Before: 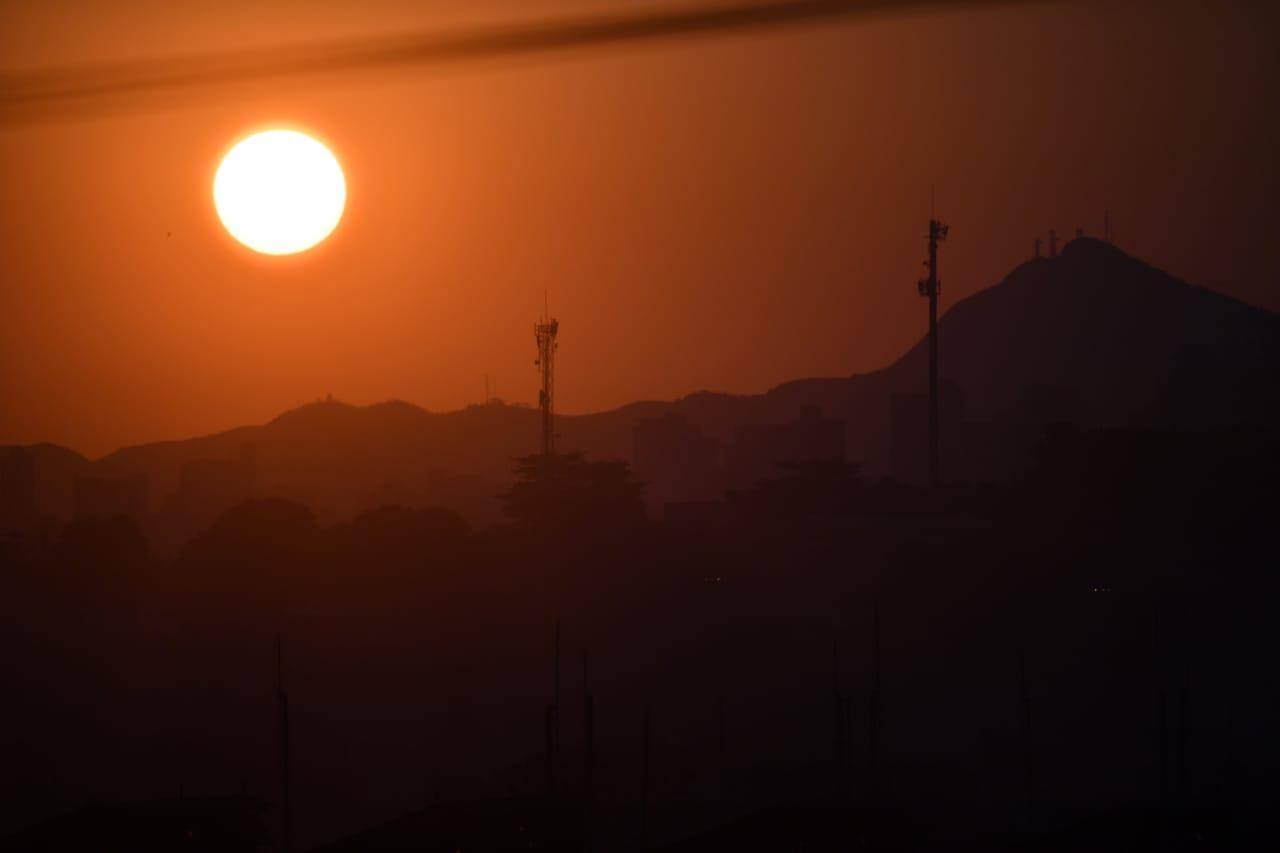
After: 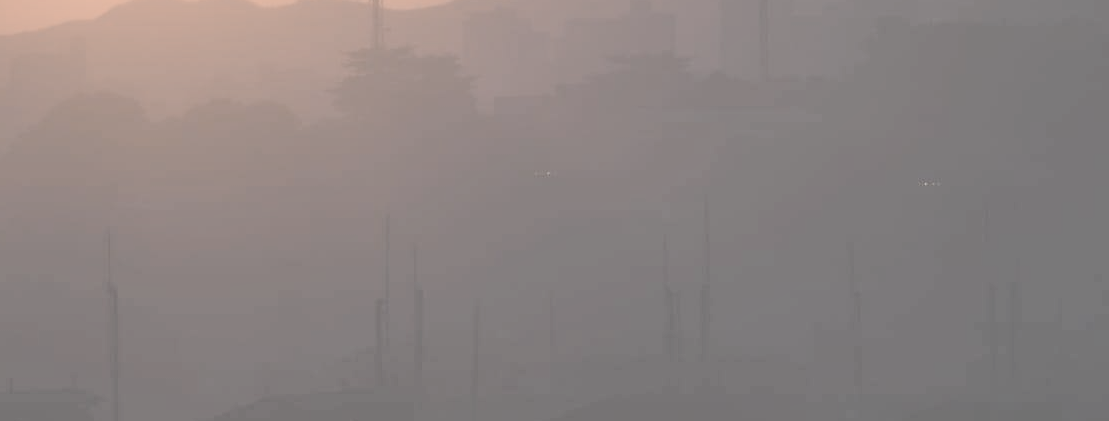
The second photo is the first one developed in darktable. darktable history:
exposure: black level correction 0, exposure 1.543 EV, compensate highlight preservation false
crop and rotate: left 13.307%, top 47.638%, bottom 2.959%
contrast brightness saturation: contrast -0.312, brightness 0.748, saturation -0.767
shadows and highlights: shadows 25.9, white point adjustment -3.02, highlights -29.74
